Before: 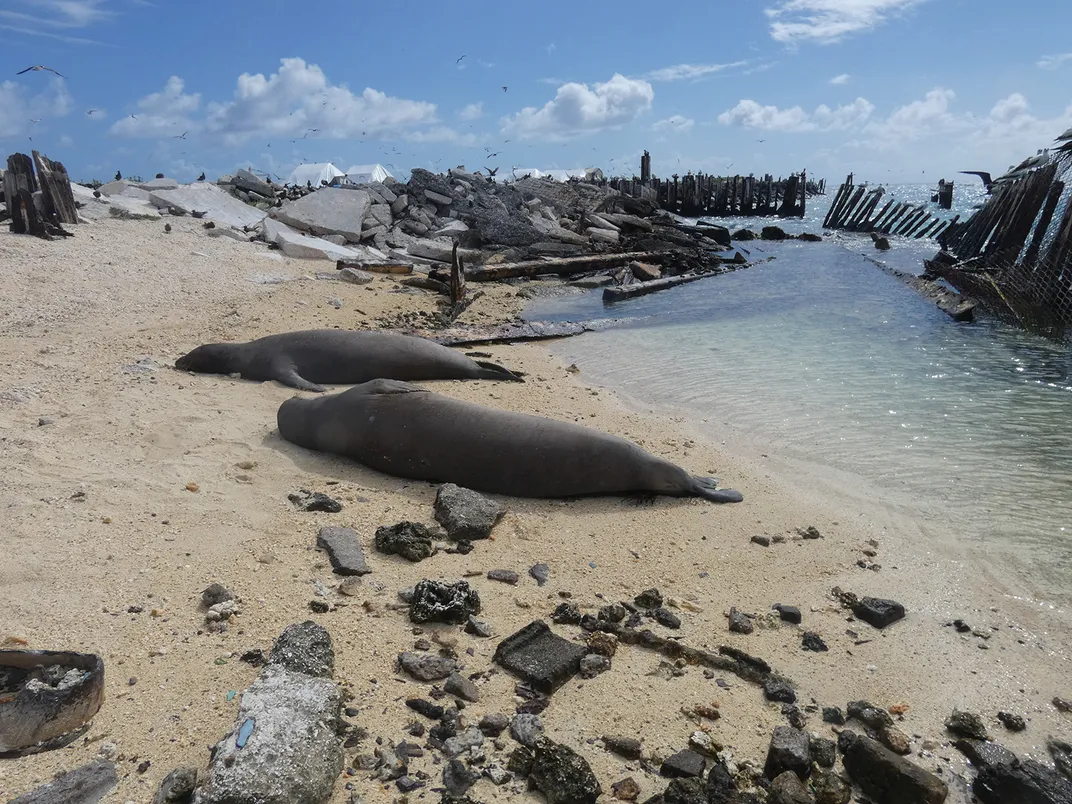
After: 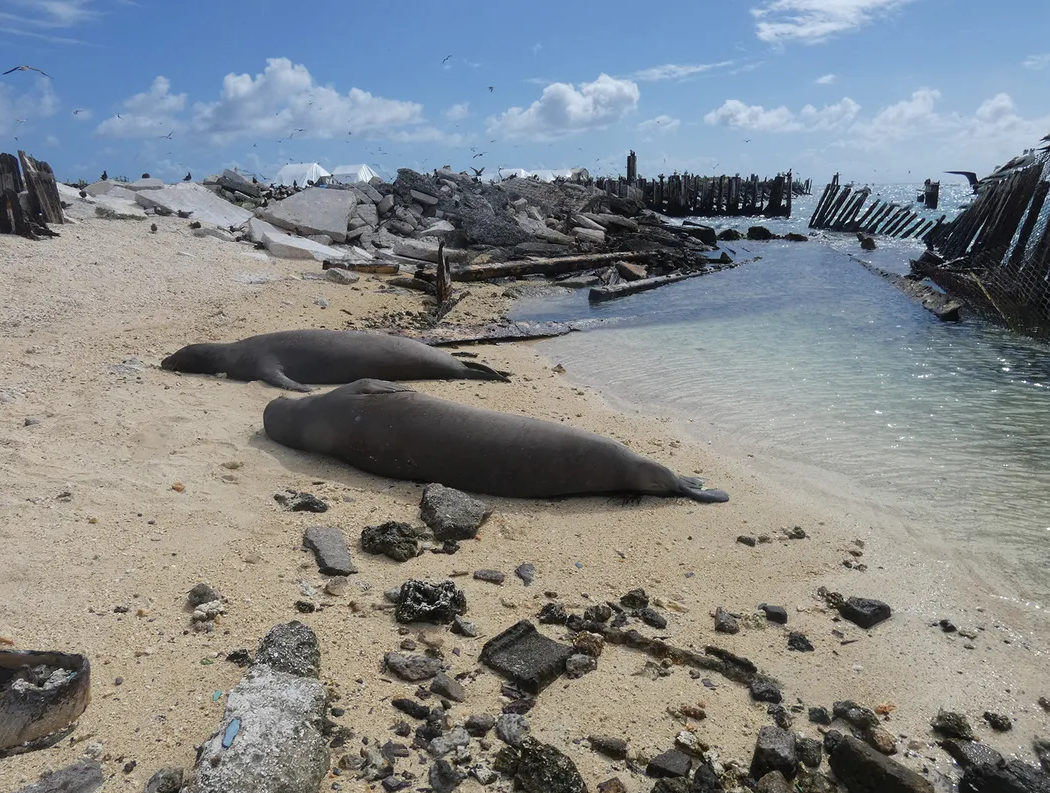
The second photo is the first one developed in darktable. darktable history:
crop and rotate: left 1.466%, right 0.512%, bottom 1.315%
